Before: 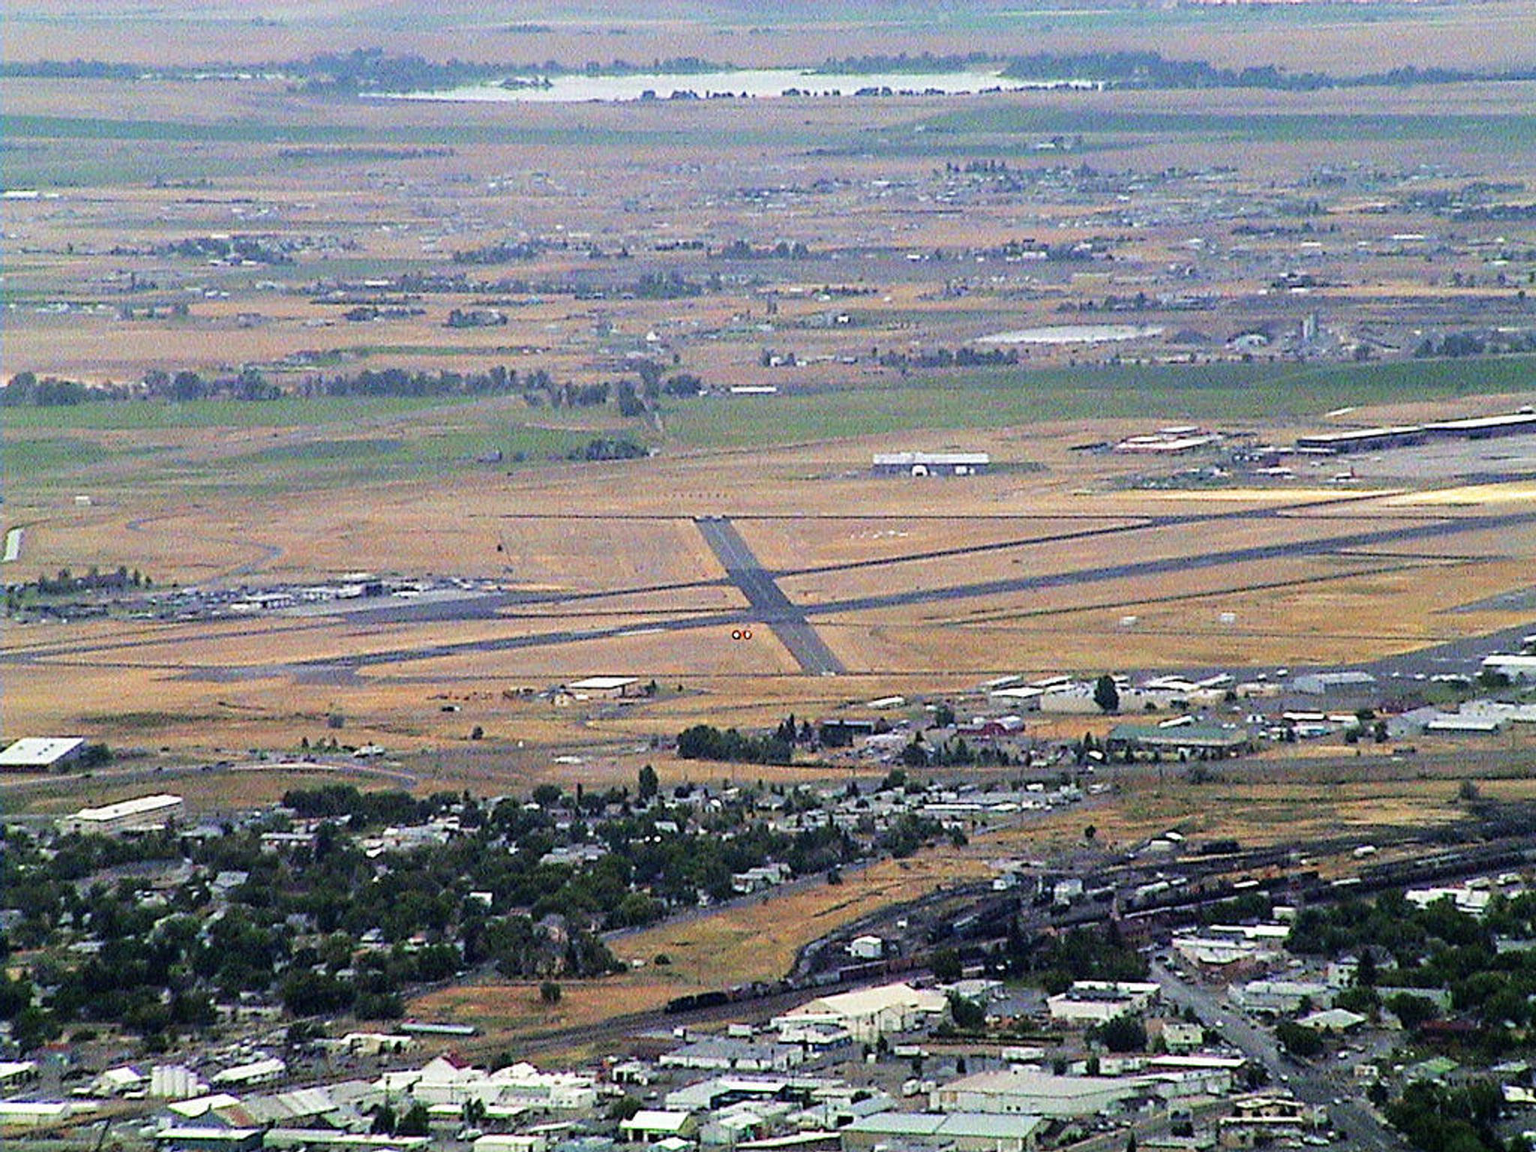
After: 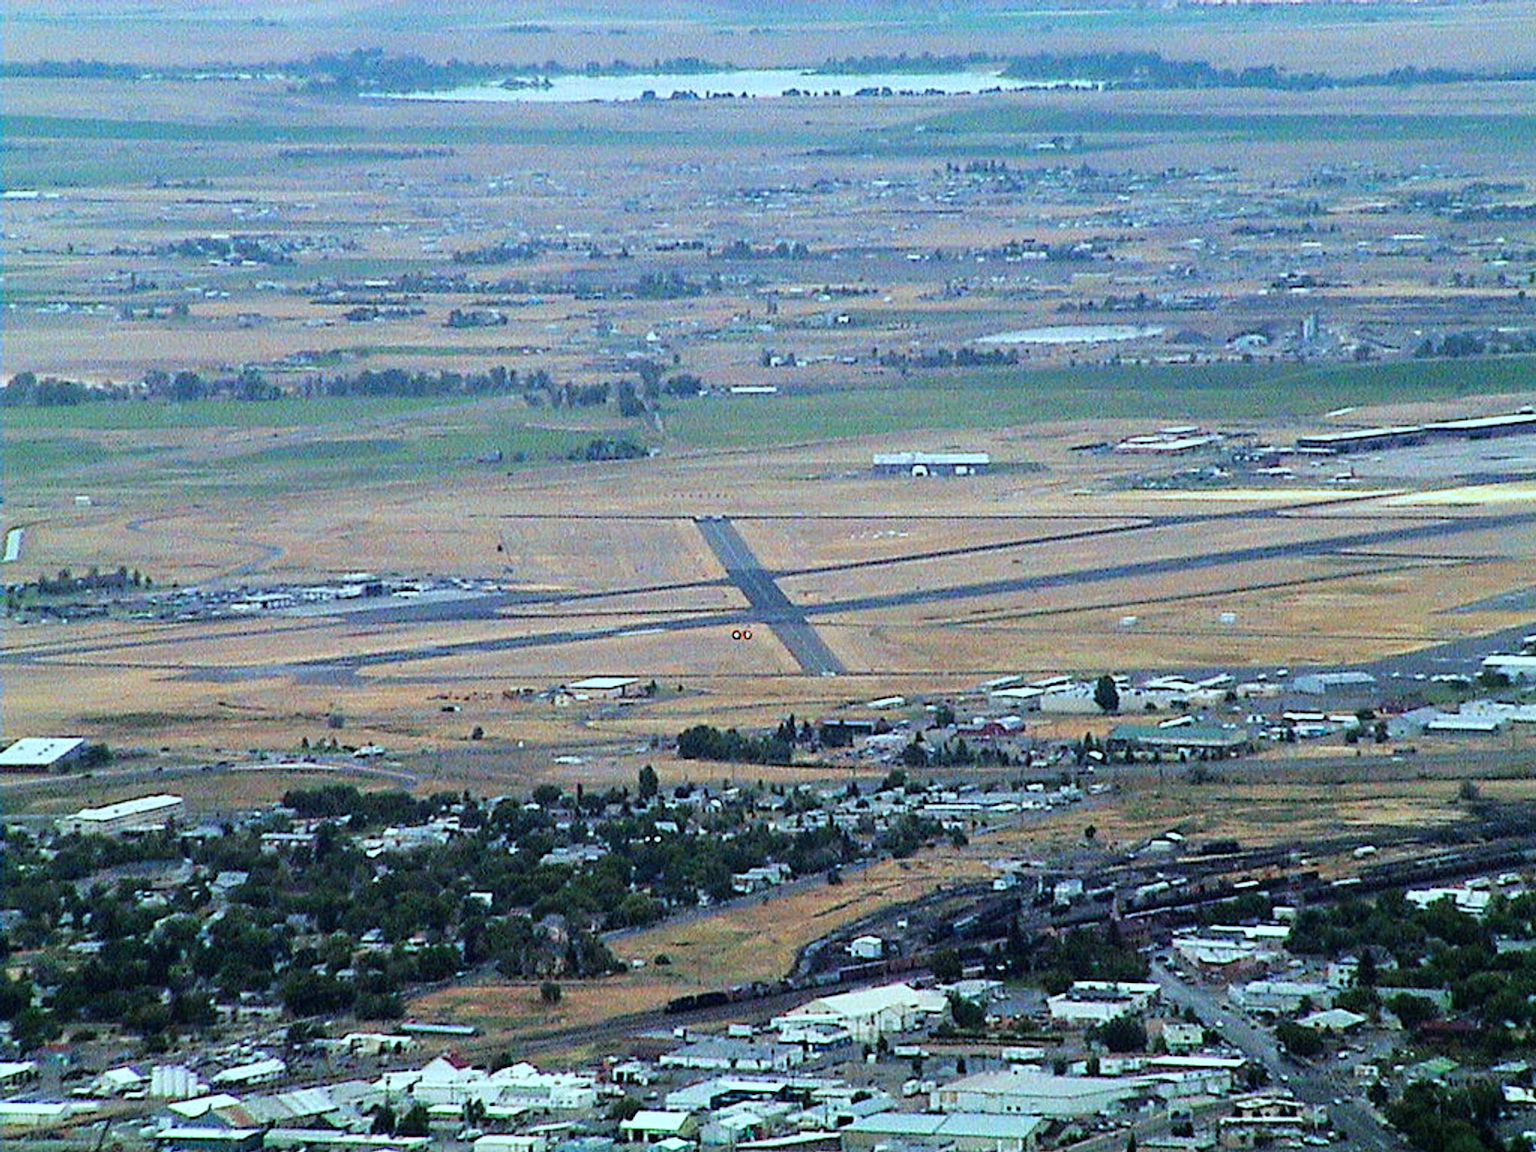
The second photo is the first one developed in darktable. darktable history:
color correction: highlights a* -12.06, highlights b* -15.06
